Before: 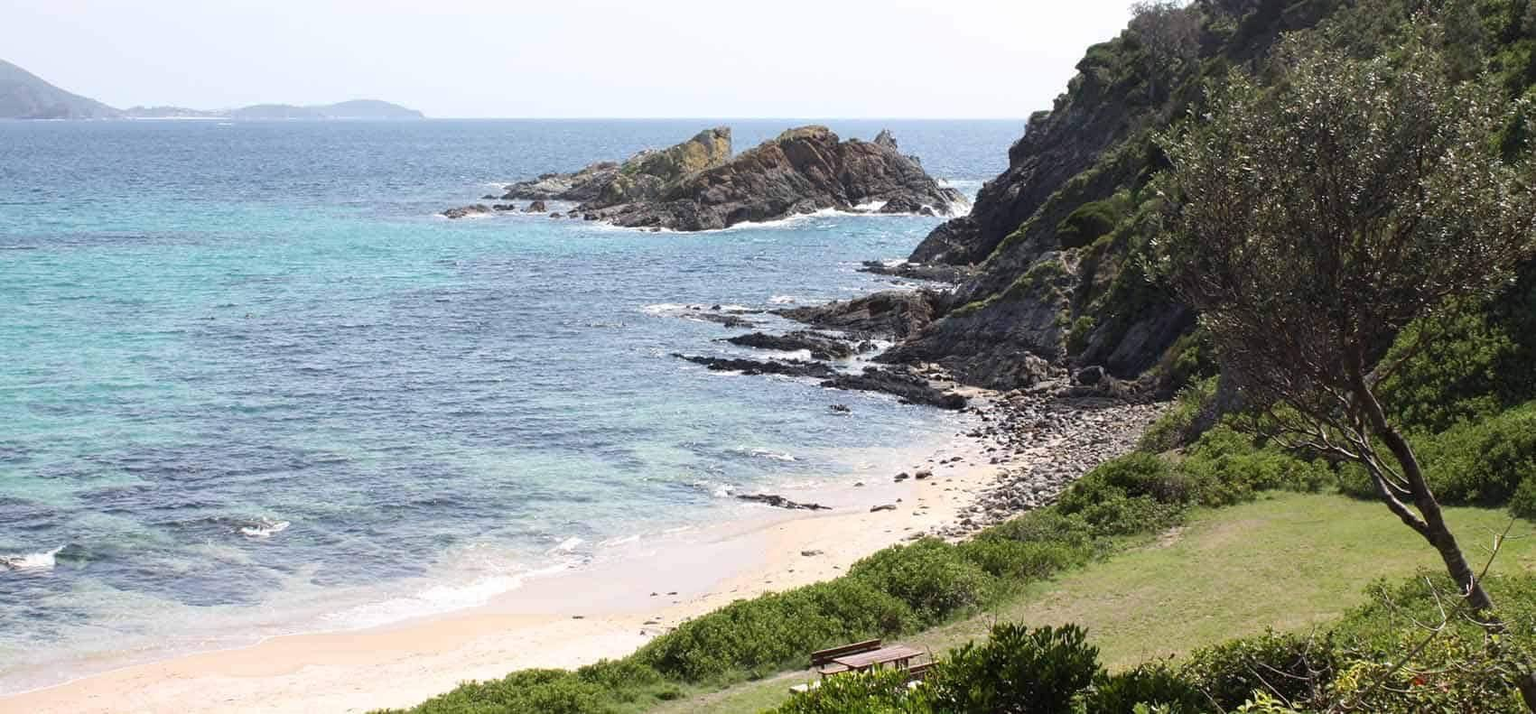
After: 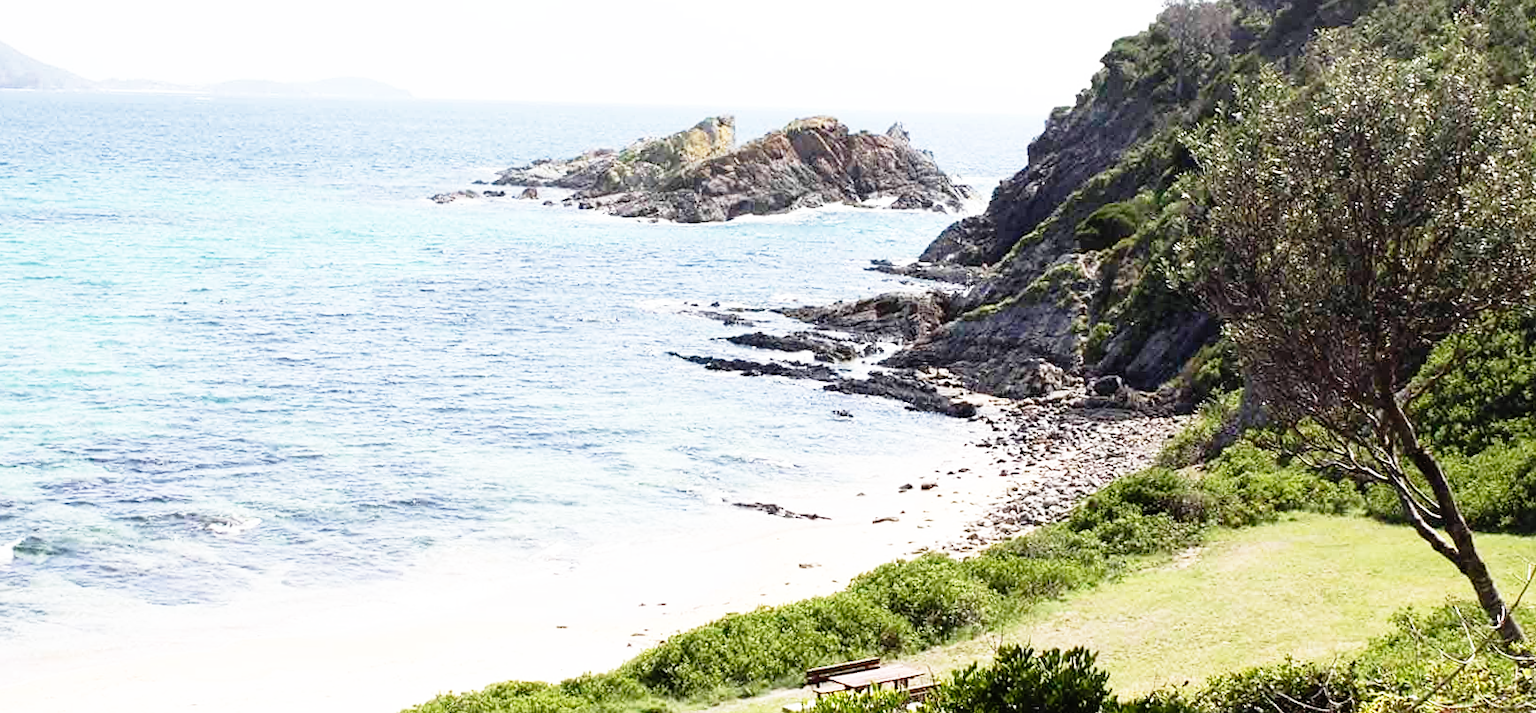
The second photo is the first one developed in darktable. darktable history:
crop and rotate: angle -1.41°
sharpen: amount 0.204
base curve: curves: ch0 [(0, 0) (0.012, 0.01) (0.073, 0.168) (0.31, 0.711) (0.645, 0.957) (1, 1)], preserve colors none
